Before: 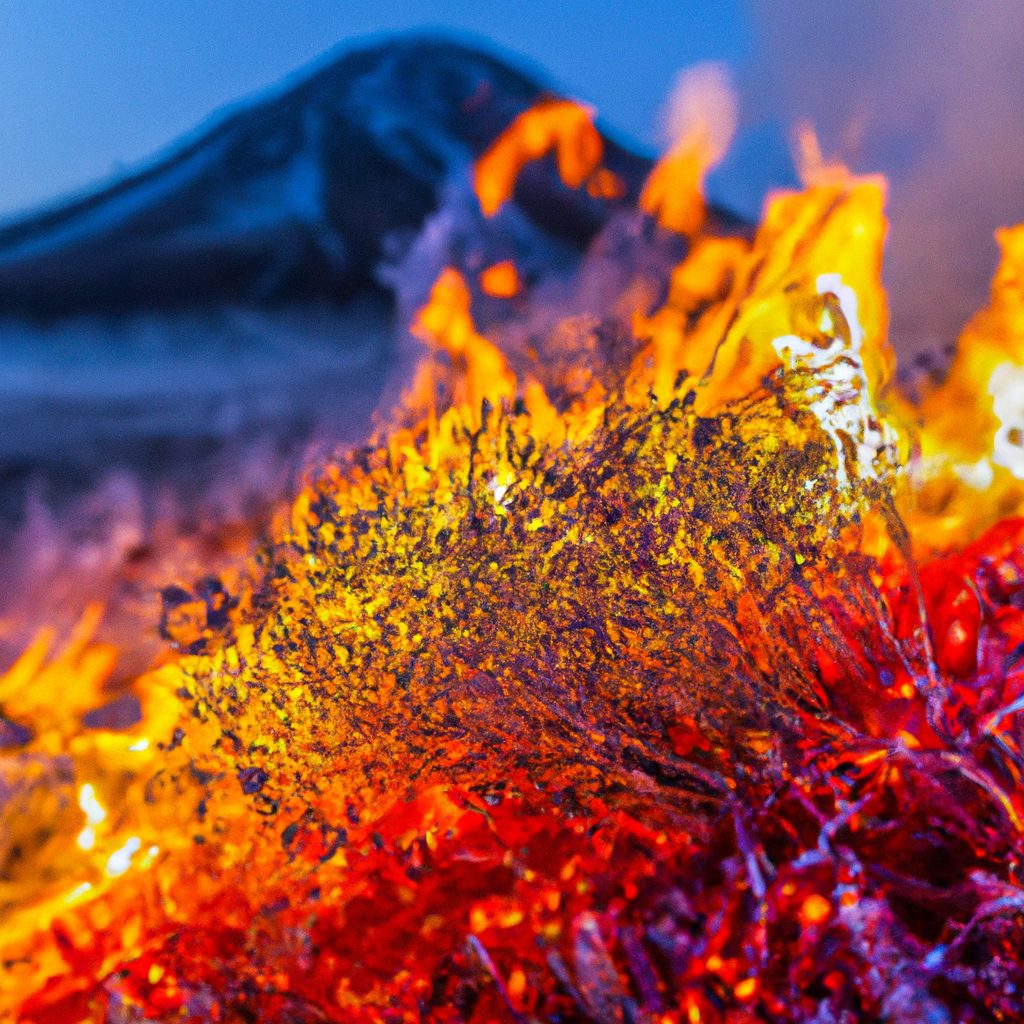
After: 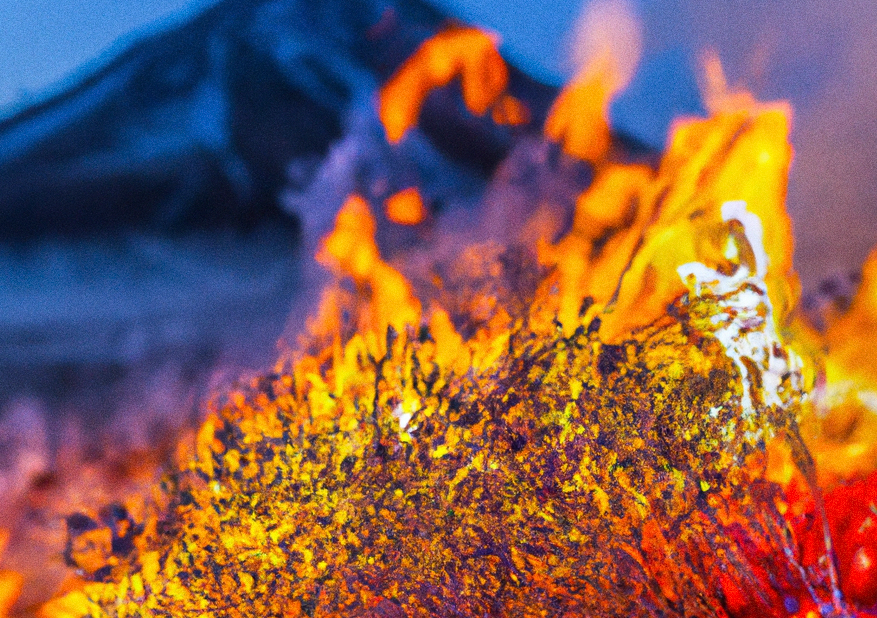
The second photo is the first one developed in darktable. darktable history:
crop and rotate: left 9.345%, top 7.22%, right 4.982%, bottom 32.331%
grain: coarseness 0.47 ISO
